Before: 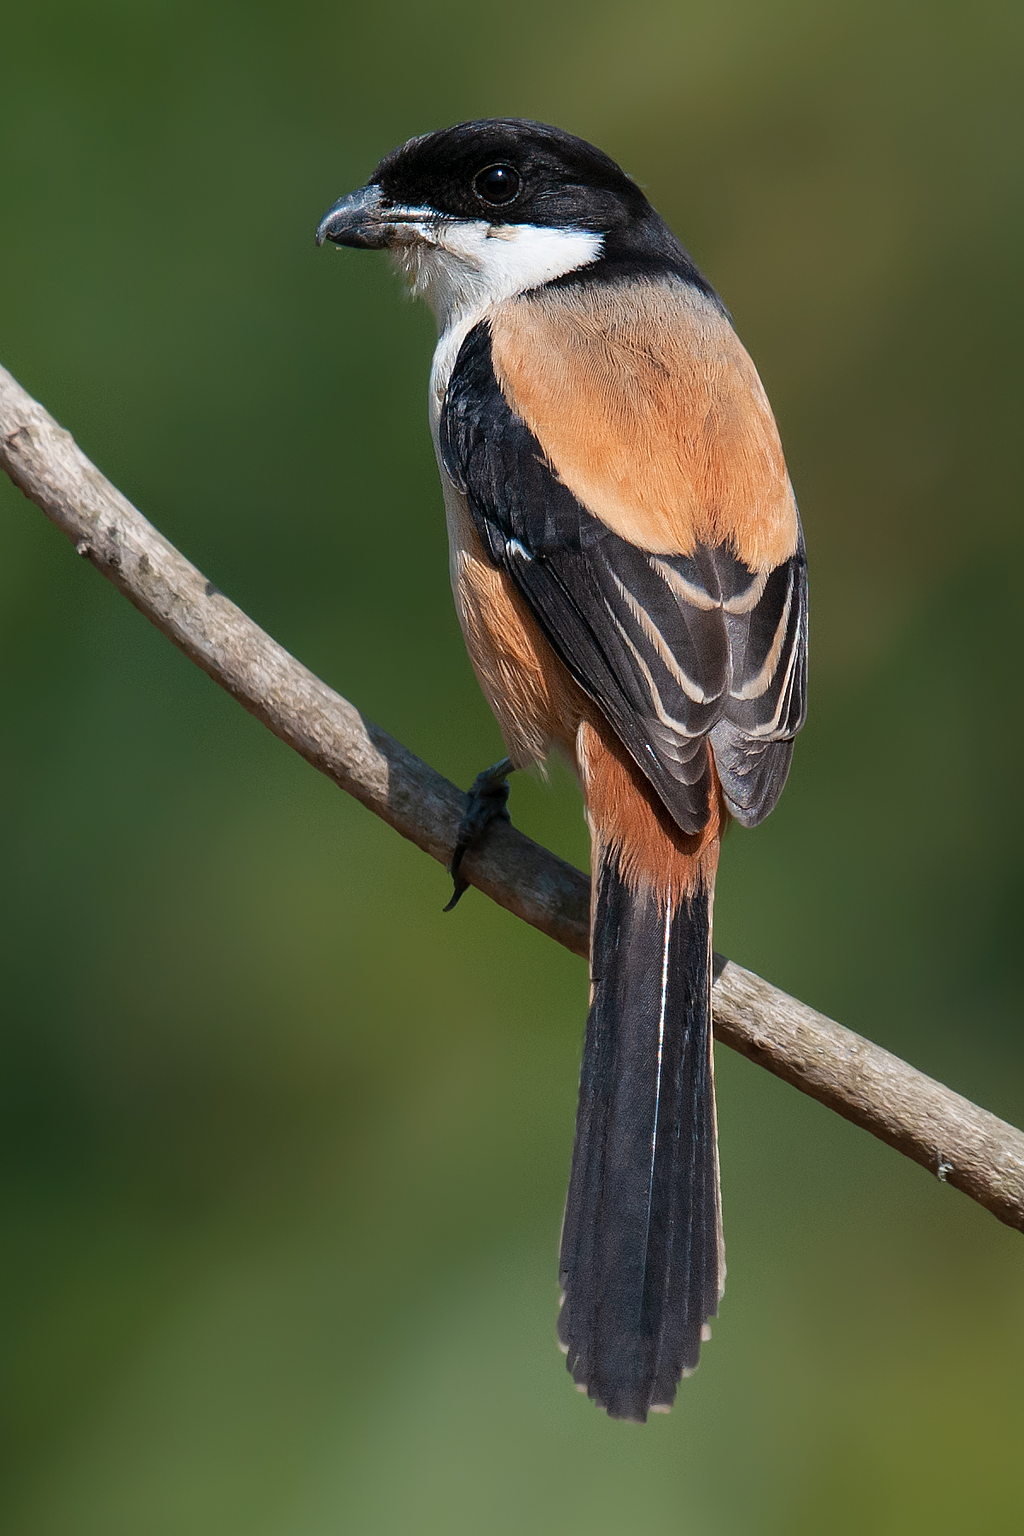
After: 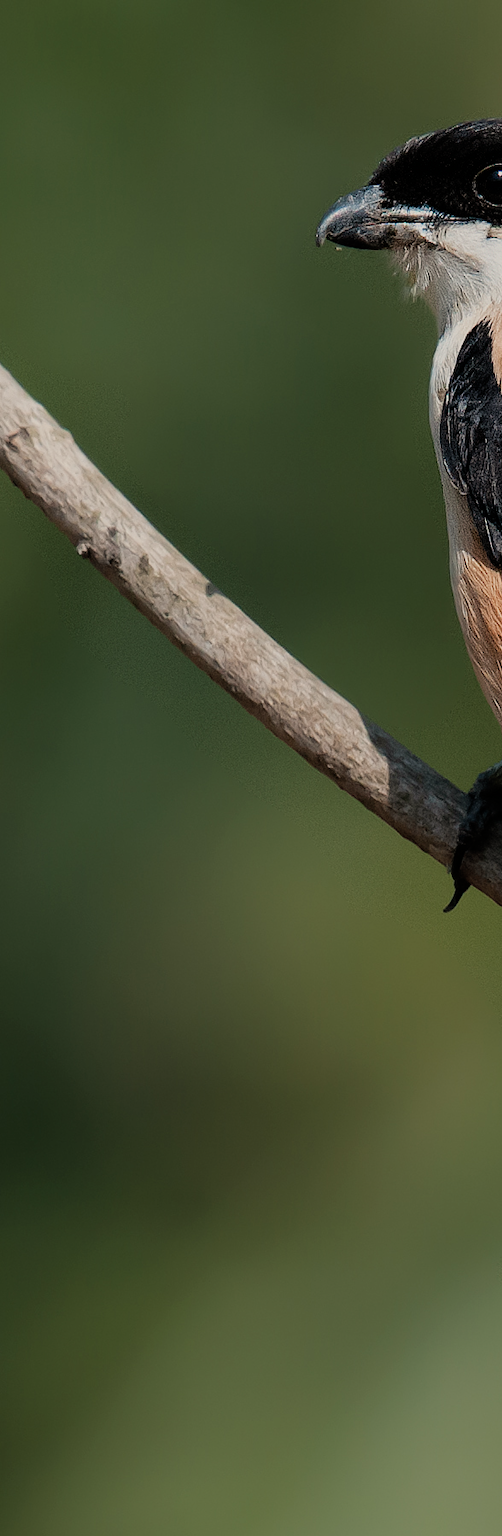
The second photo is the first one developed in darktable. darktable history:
contrast brightness saturation: saturation -0.17
crop and rotate: left 0%, top 0%, right 50.845%
filmic rgb: black relative exposure -7.65 EV, white relative exposure 4.56 EV, hardness 3.61
white balance: red 1.045, blue 0.932
